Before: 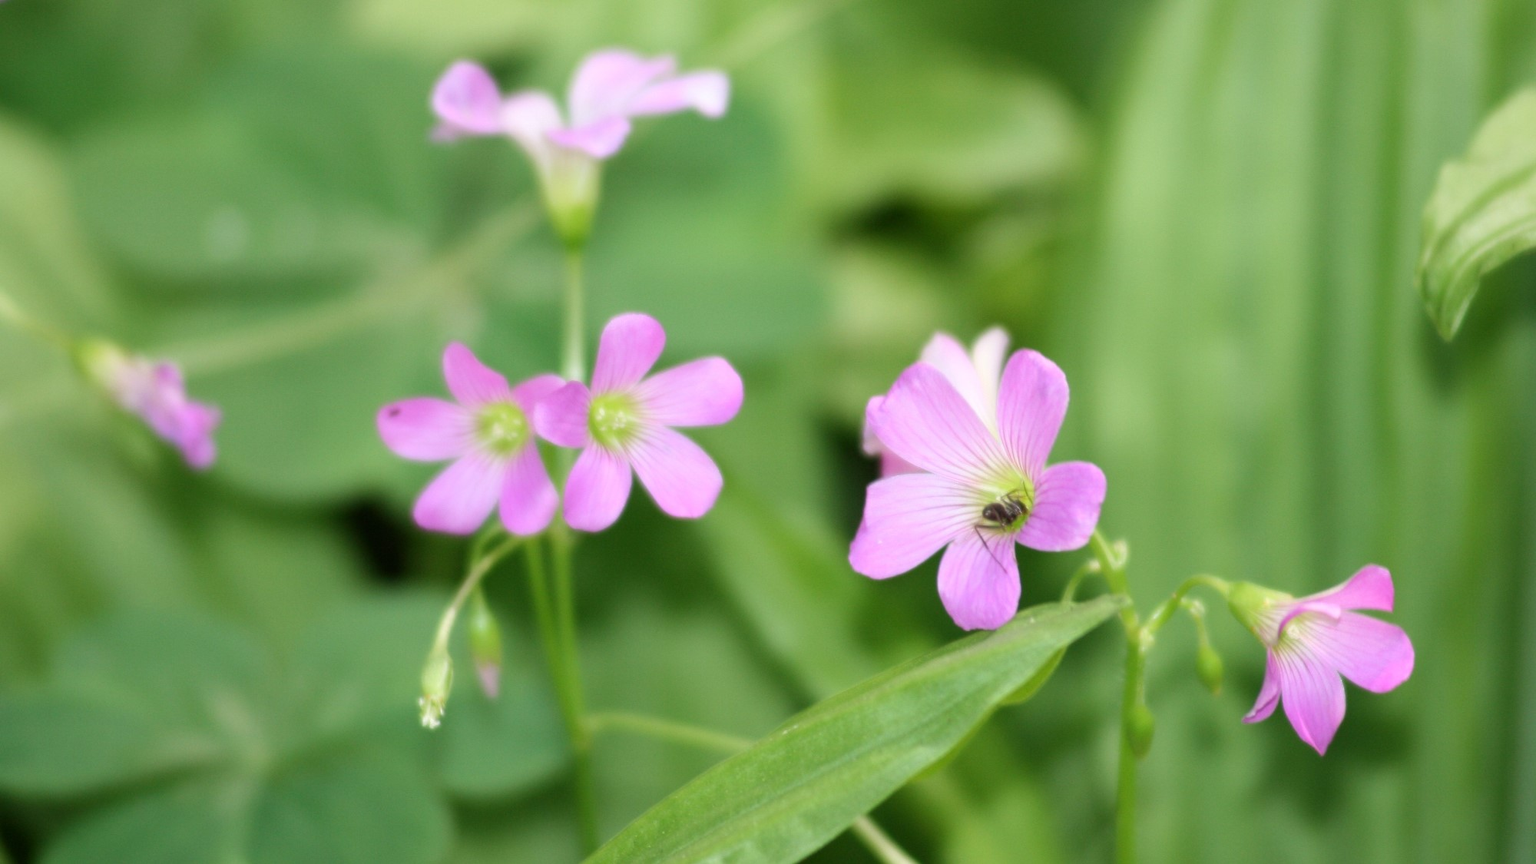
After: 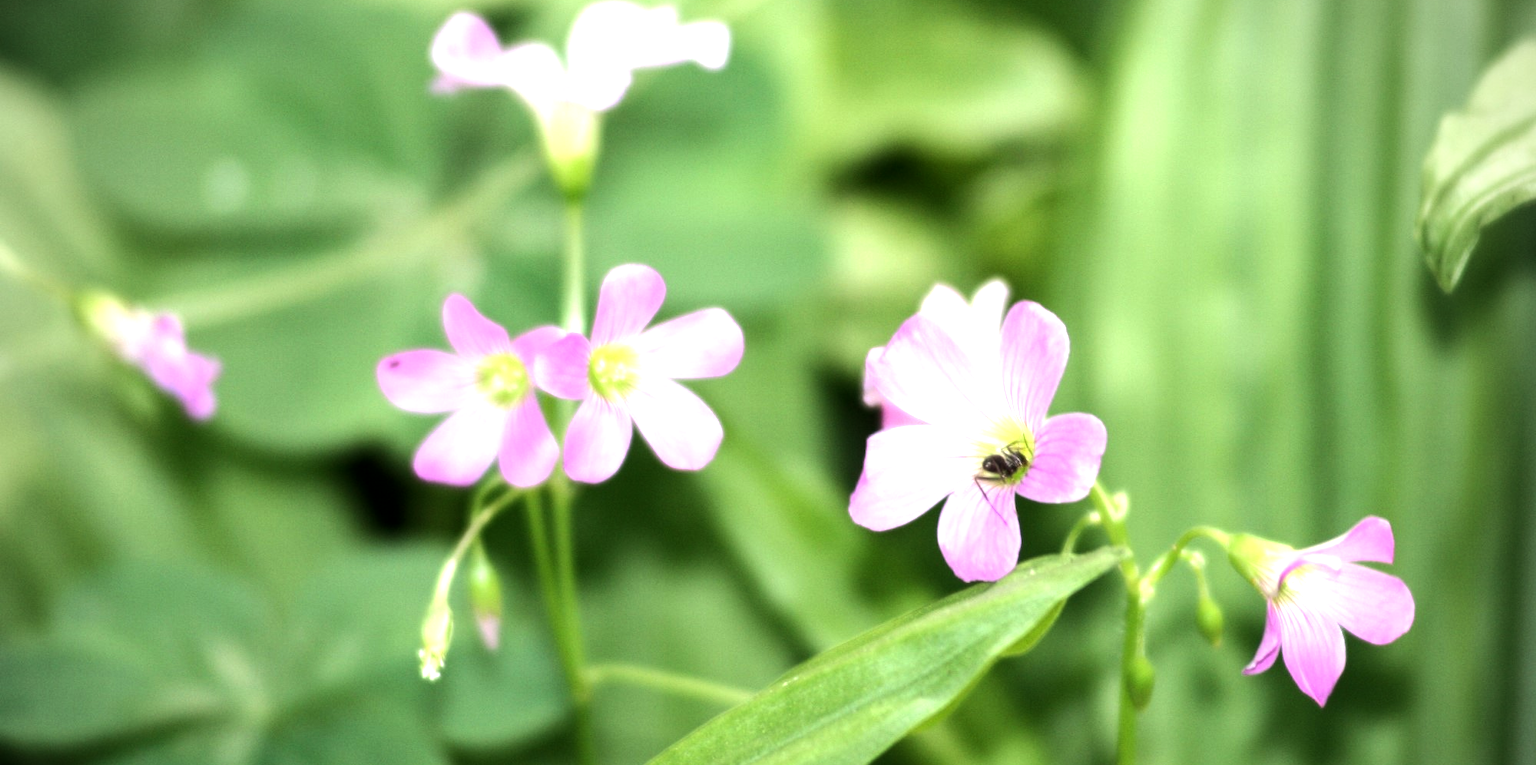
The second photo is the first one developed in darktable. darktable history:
crop and rotate: top 5.615%, bottom 5.752%
vignetting: brightness -0.404, saturation -0.311, center (-0.026, 0.403)
local contrast: highlights 101%, shadows 98%, detail 120%, midtone range 0.2
tone equalizer: -8 EV -1.05 EV, -7 EV -1.01 EV, -6 EV -0.893 EV, -5 EV -0.574 EV, -3 EV 0.551 EV, -2 EV 0.863 EV, -1 EV 1.01 EV, +0 EV 1.05 EV, edges refinement/feathering 500, mask exposure compensation -1.57 EV, preserve details no
